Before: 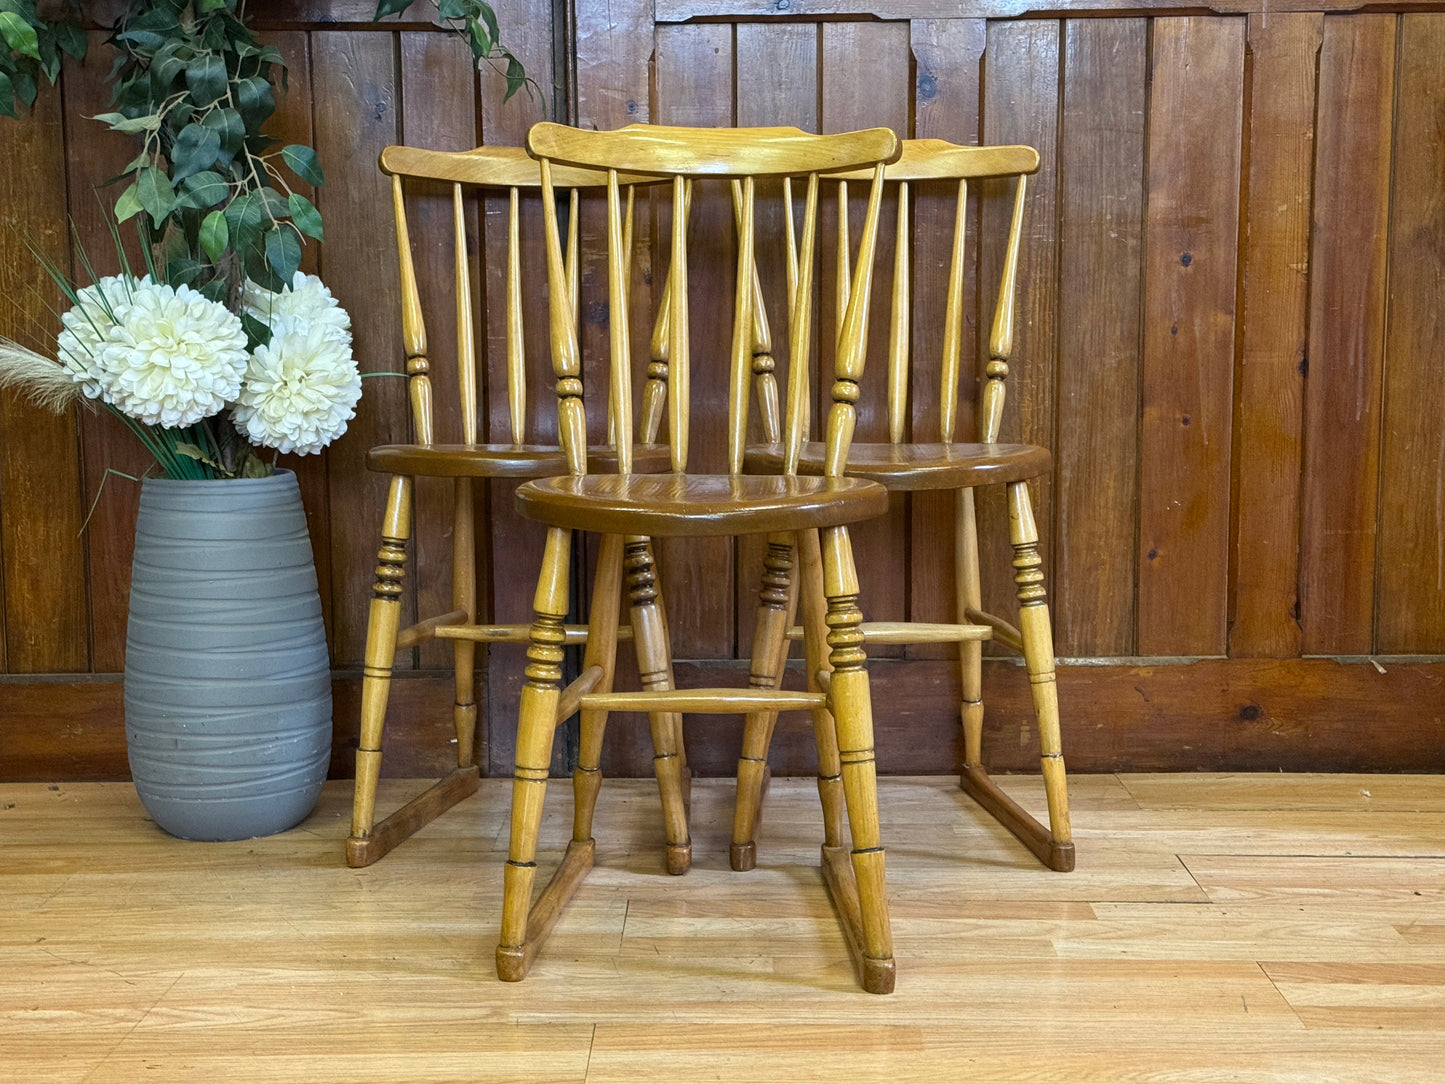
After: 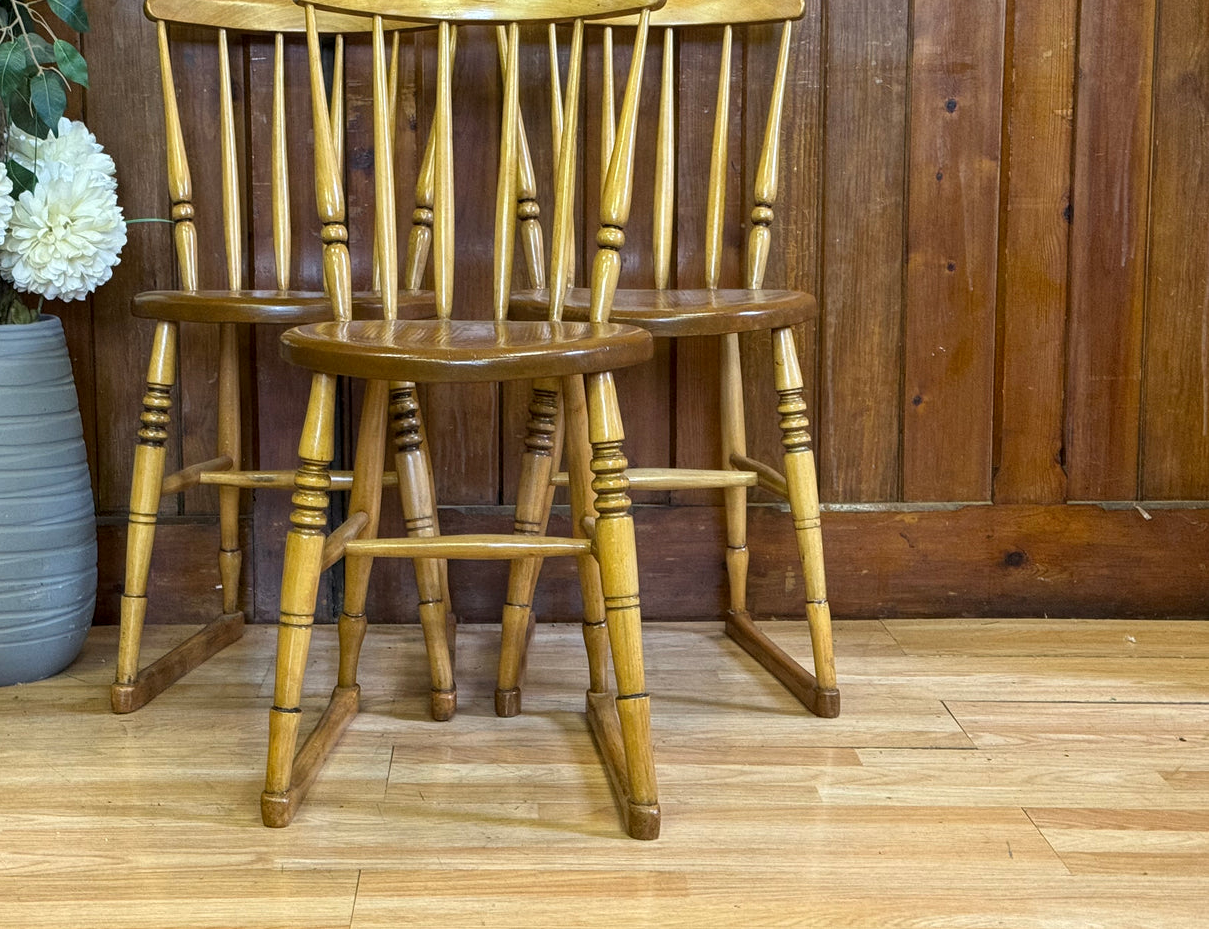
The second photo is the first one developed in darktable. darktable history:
crop: left 16.315%, top 14.246%
local contrast: highlights 100%, shadows 100%, detail 120%, midtone range 0.2
